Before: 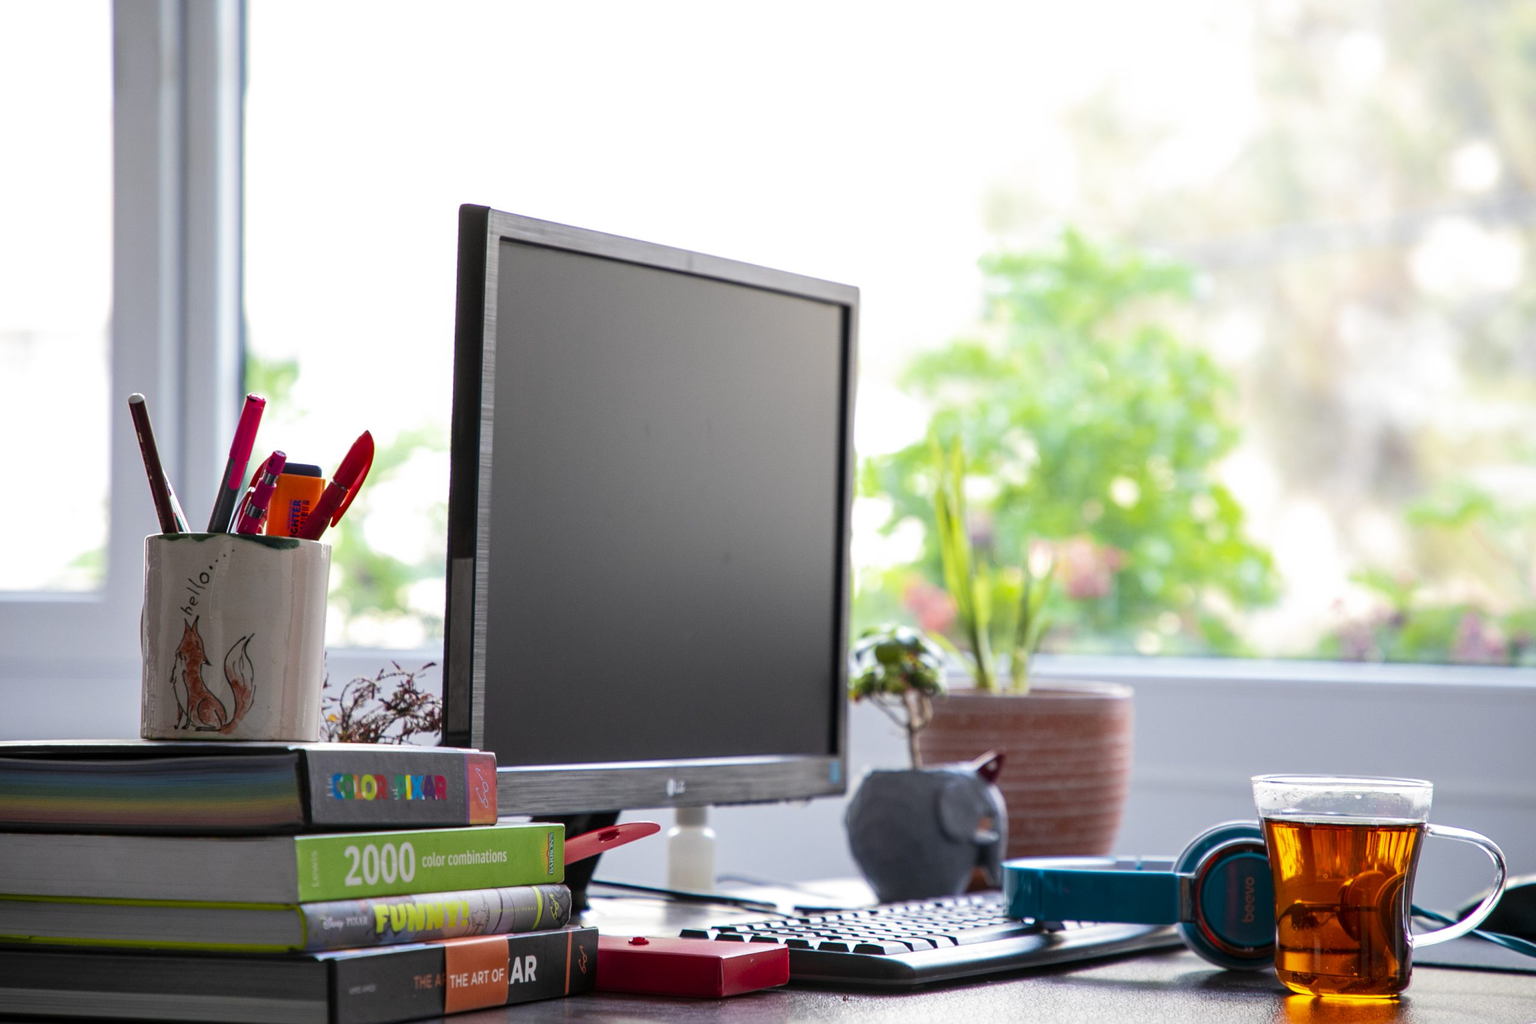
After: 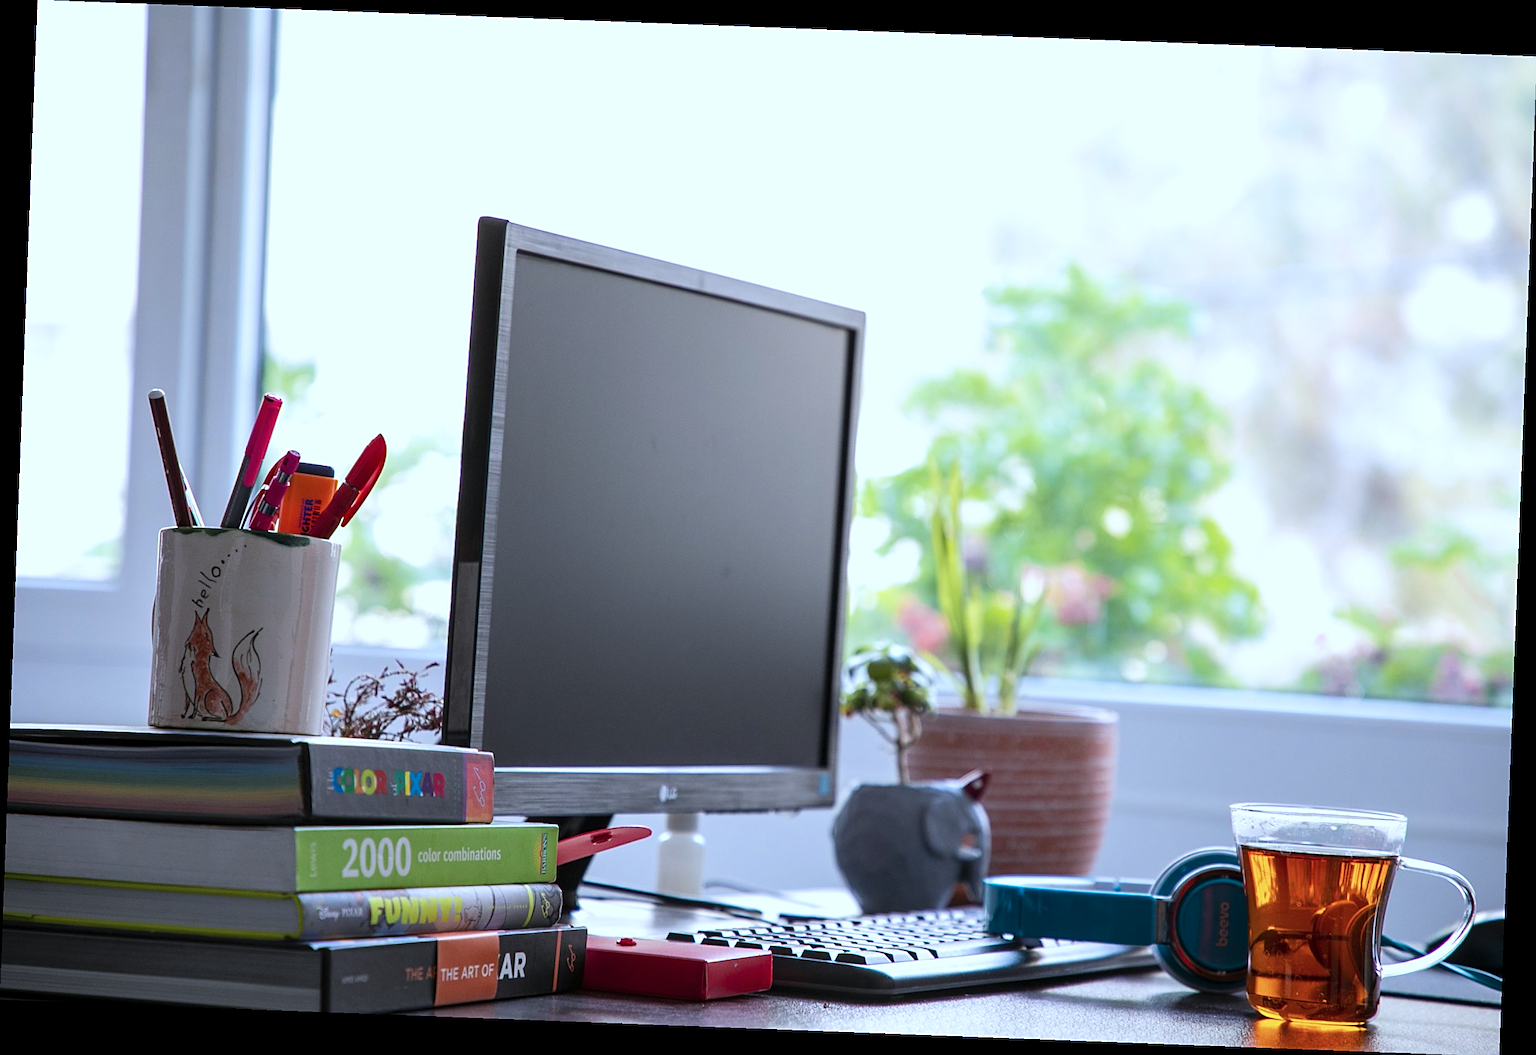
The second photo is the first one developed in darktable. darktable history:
rotate and perspective: rotation 2.17°, automatic cropping off
color correction: highlights a* -2.24, highlights b* -18.1
sharpen: on, module defaults
